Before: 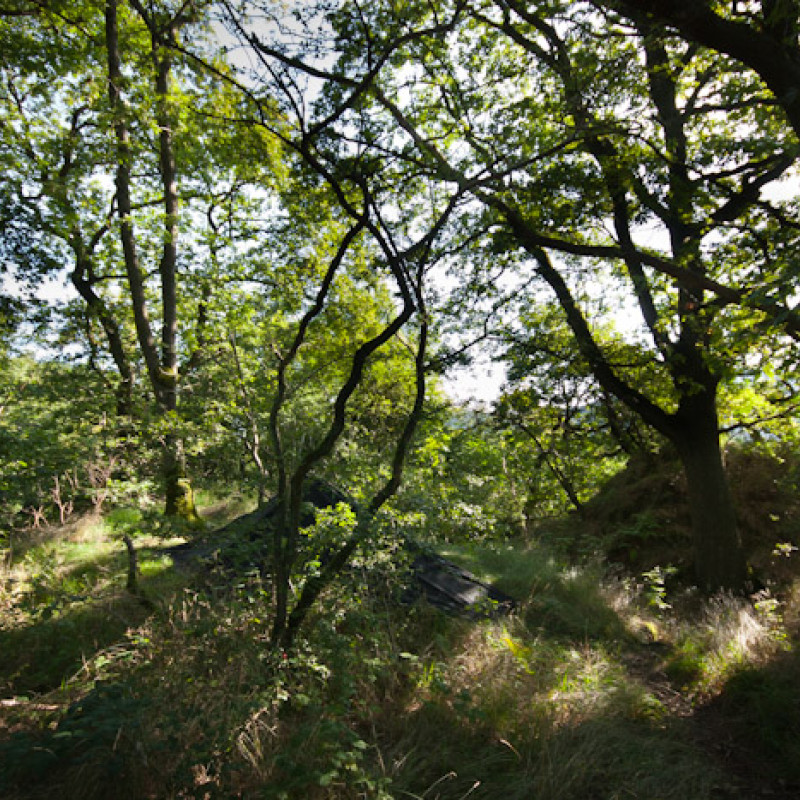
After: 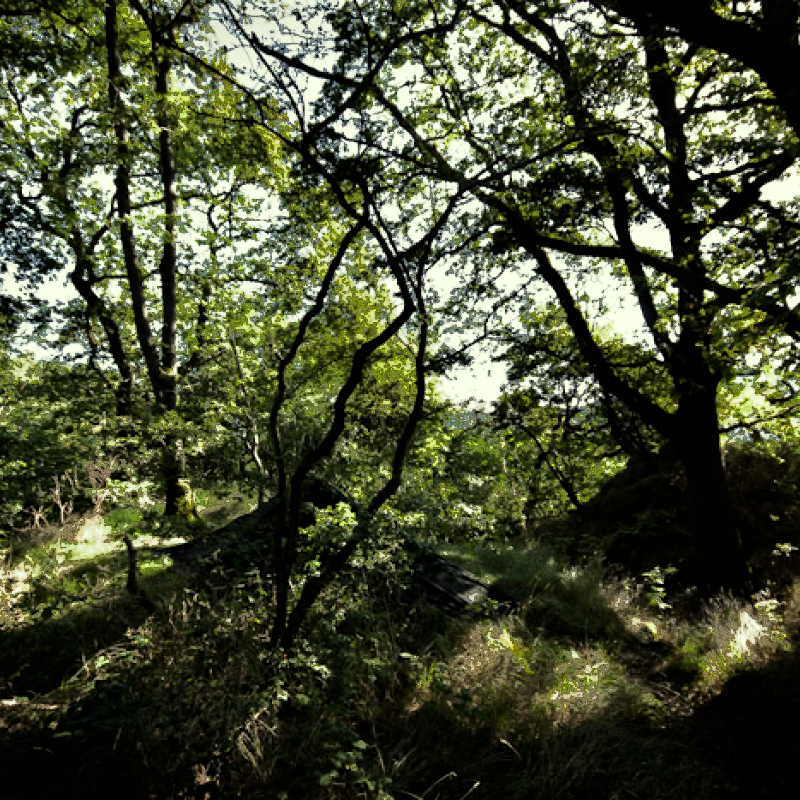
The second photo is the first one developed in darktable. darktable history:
haze removal: compatibility mode true, adaptive false
filmic rgb: black relative exposure -8.2 EV, white relative exposure 2.2 EV, threshold 3 EV, hardness 7.11, latitude 75%, contrast 1.325, highlights saturation mix -2%, shadows ↔ highlights balance 30%, preserve chrominance RGB euclidean norm, color science v5 (2021), contrast in shadows safe, contrast in highlights safe, enable highlight reconstruction true
contrast brightness saturation: contrast 0.11, saturation -0.17
color correction: highlights a* -5.94, highlights b* 11.19
fill light: exposure -0.73 EV, center 0.69, width 2.2
